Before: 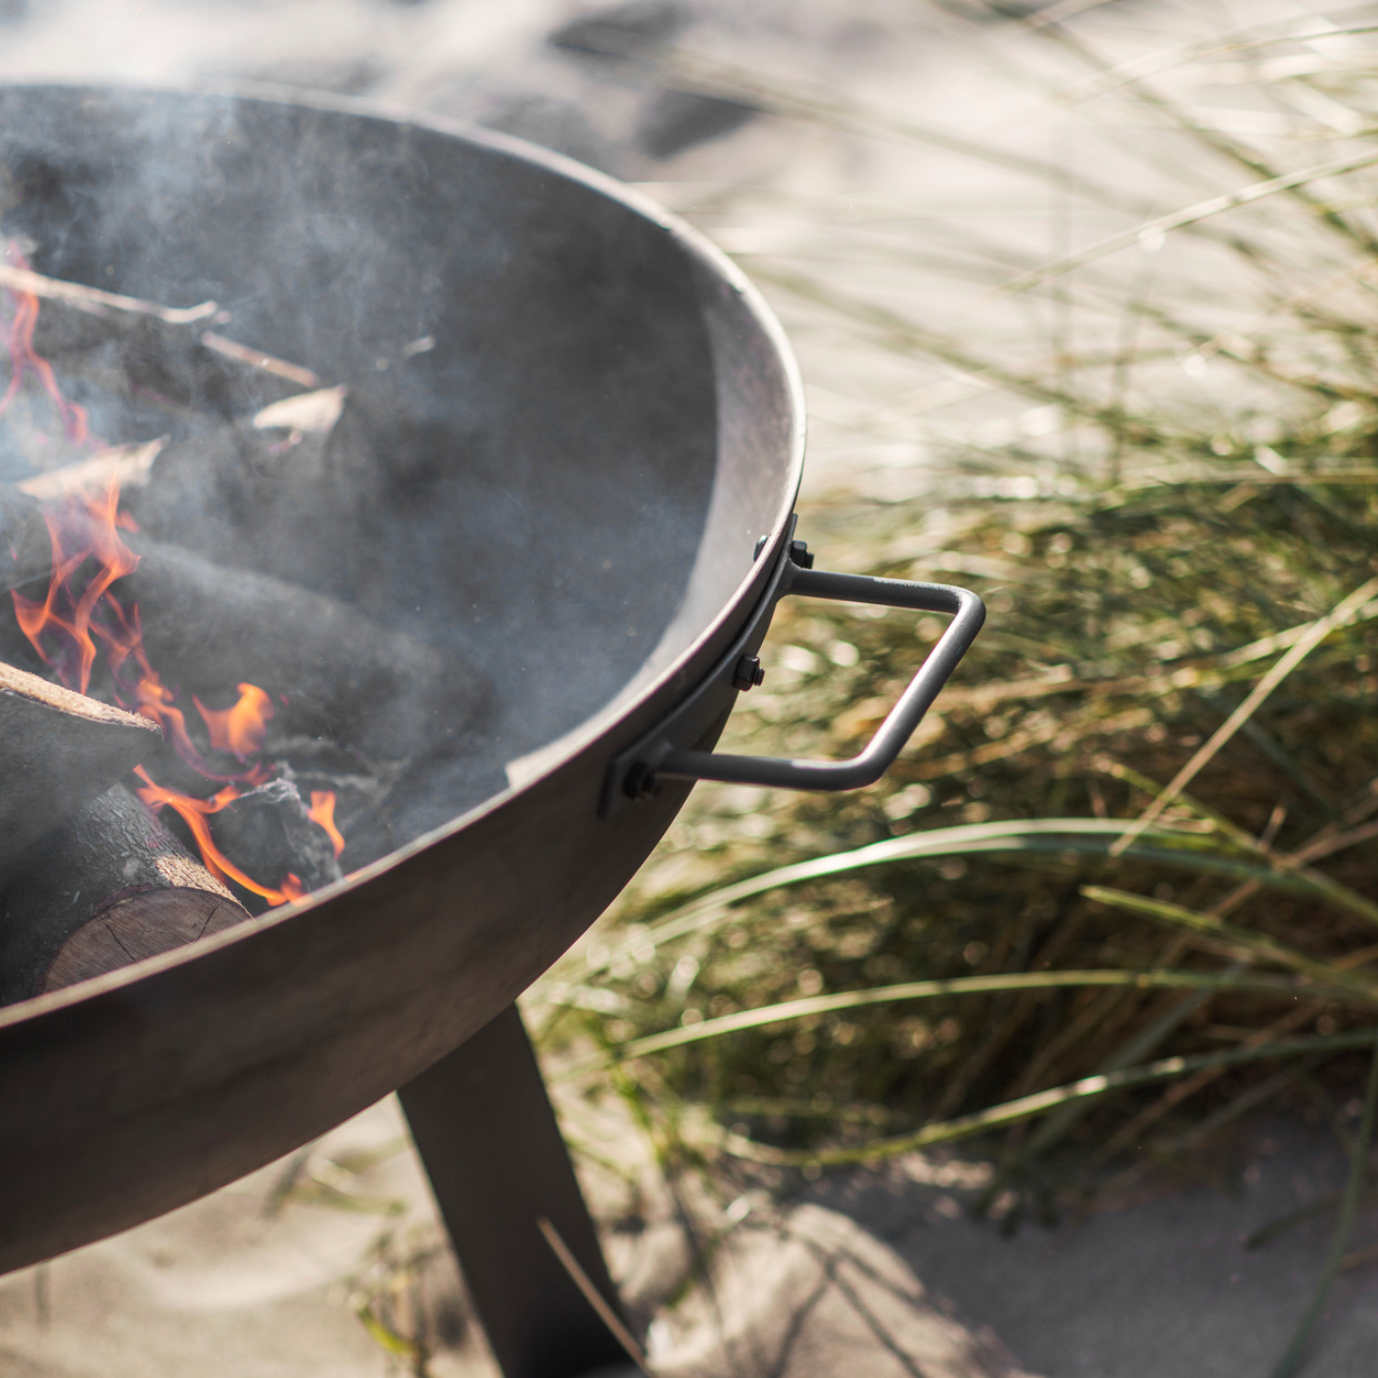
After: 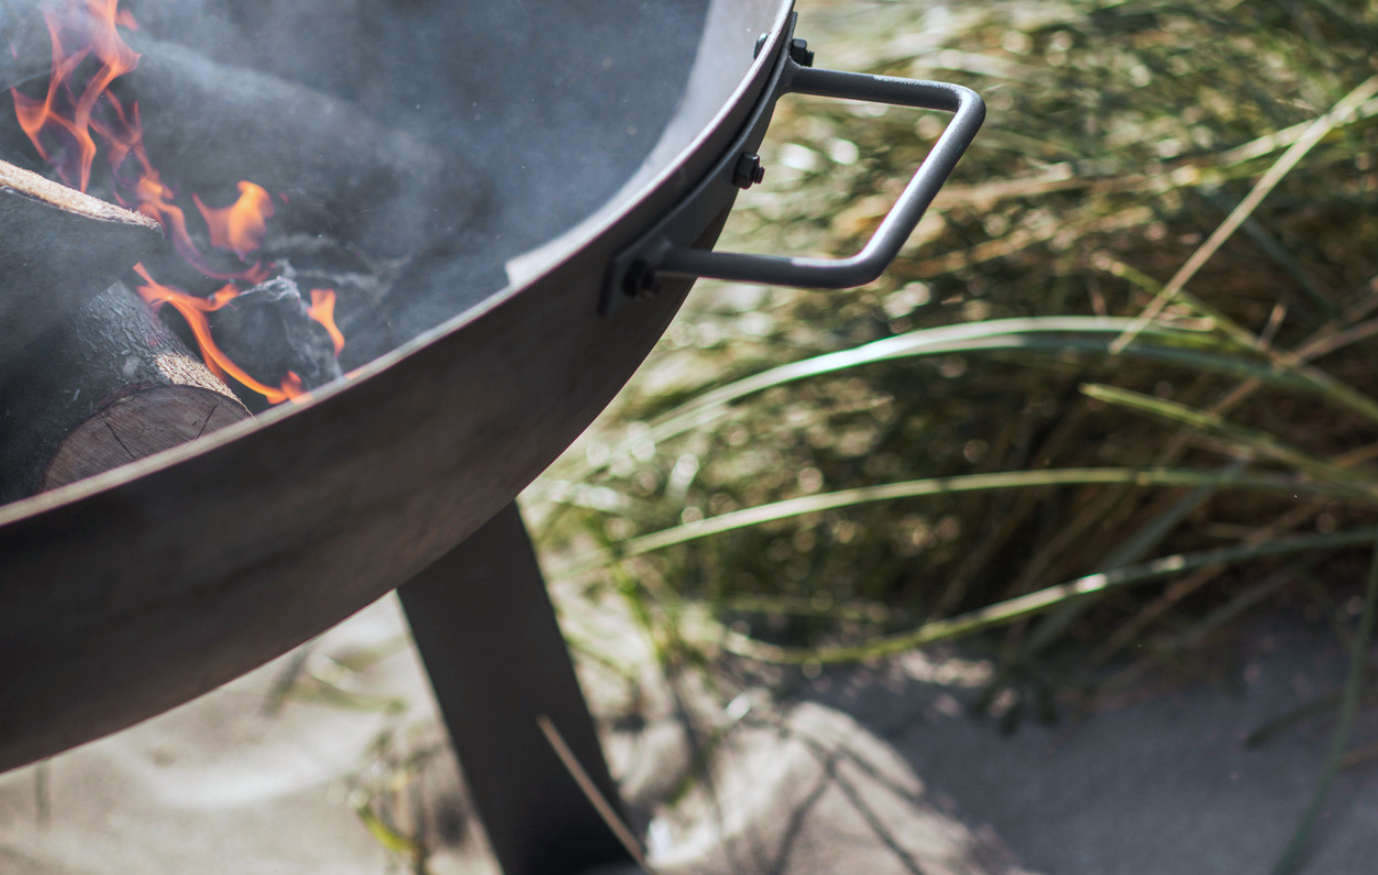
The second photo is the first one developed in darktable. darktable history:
crop and rotate: top 36.435%
color calibration: illuminant custom, x 0.368, y 0.373, temperature 4330.32 K
